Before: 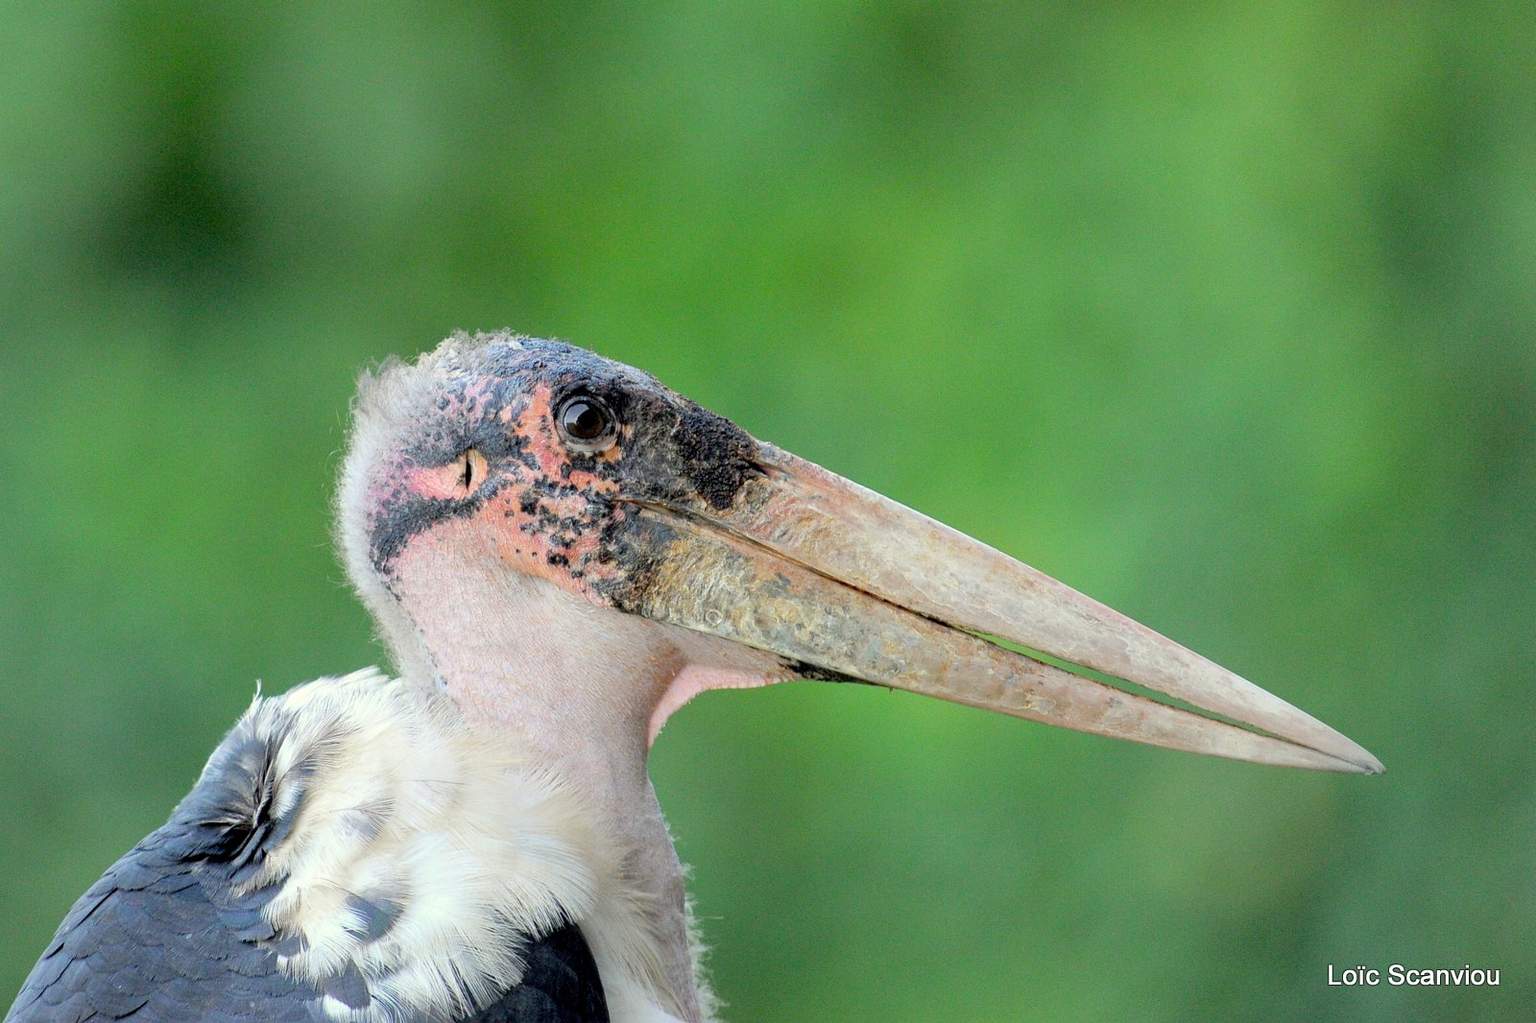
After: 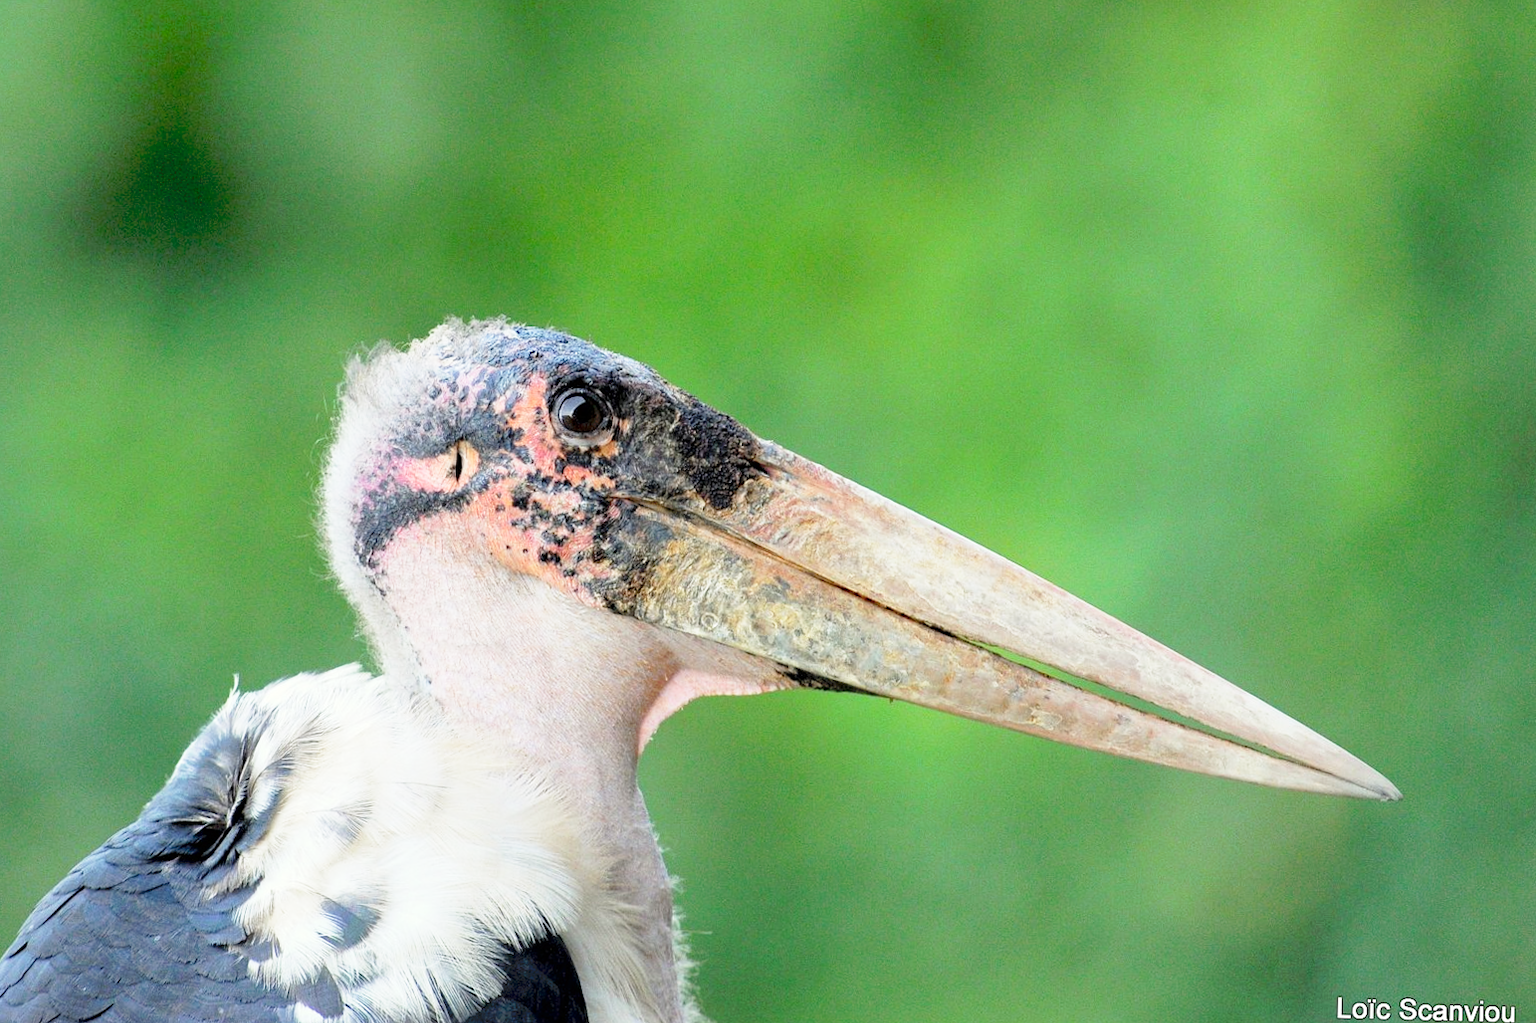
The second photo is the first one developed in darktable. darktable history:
crop and rotate: angle -1.42°
tone curve: curves: ch0 [(0, 0) (0.003, 0.004) (0.011, 0.005) (0.025, 0.014) (0.044, 0.037) (0.069, 0.059) (0.1, 0.096) (0.136, 0.116) (0.177, 0.133) (0.224, 0.177) (0.277, 0.255) (0.335, 0.319) (0.399, 0.385) (0.468, 0.457) (0.543, 0.545) (0.623, 0.621) (0.709, 0.705) (0.801, 0.801) (0.898, 0.901) (1, 1)], preserve colors none
base curve: curves: ch0 [(0, 0) (0.579, 0.807) (1, 1)], preserve colors none
shadows and highlights: shadows 25.26, highlights -23.49, shadows color adjustment 97.66%
